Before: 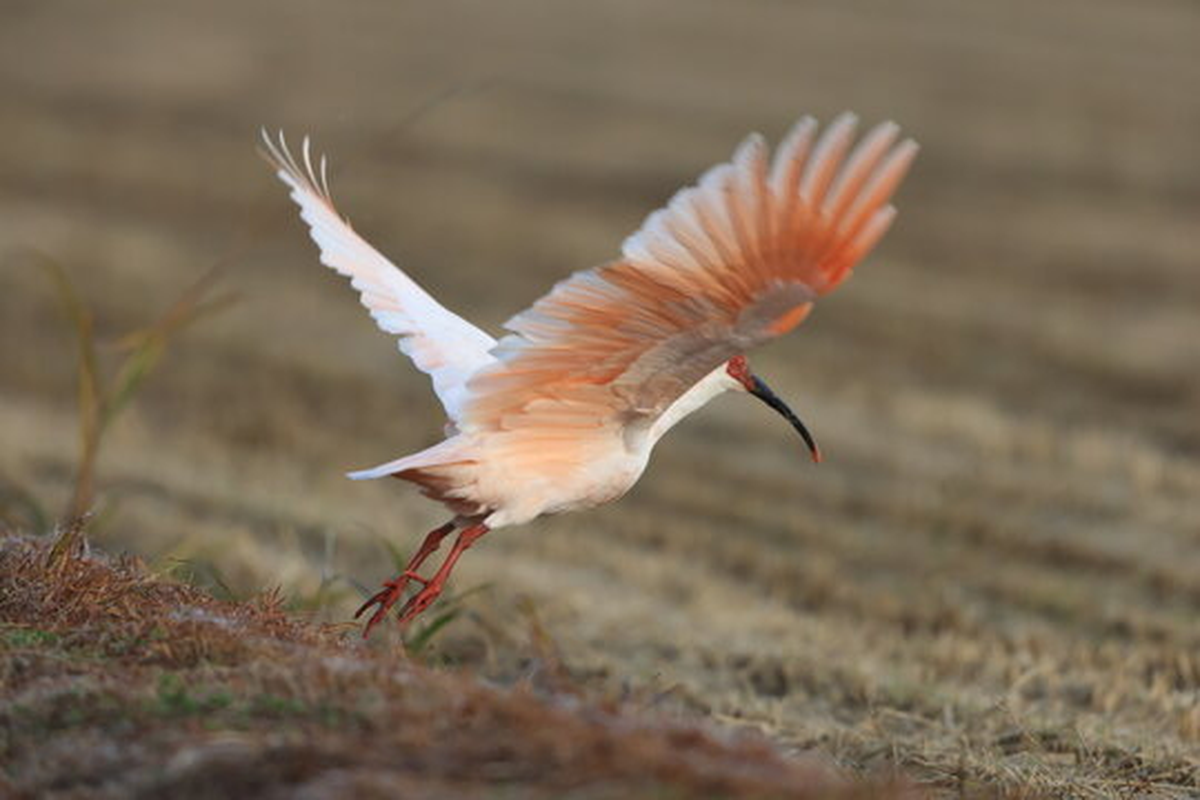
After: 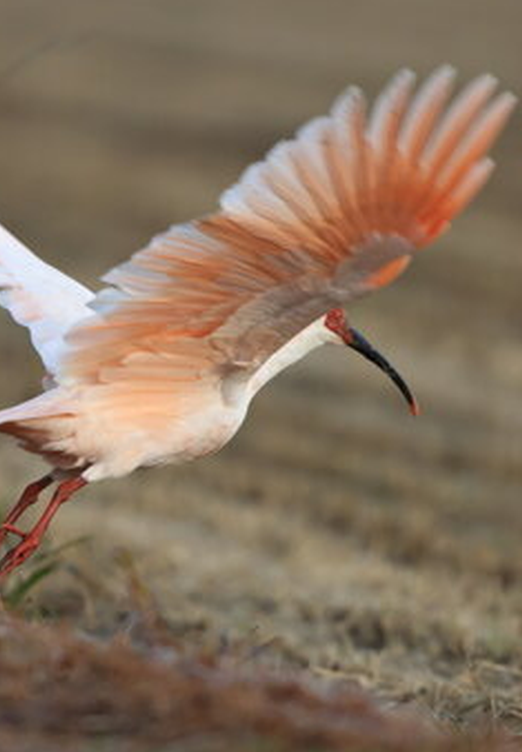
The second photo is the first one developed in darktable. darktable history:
crop: left 33.548%, top 5.945%, right 22.889%
contrast equalizer: y [[0.5, 0.5, 0.544, 0.569, 0.5, 0.5], [0.5 ×6], [0.5 ×6], [0 ×6], [0 ×6]], mix 0.34
